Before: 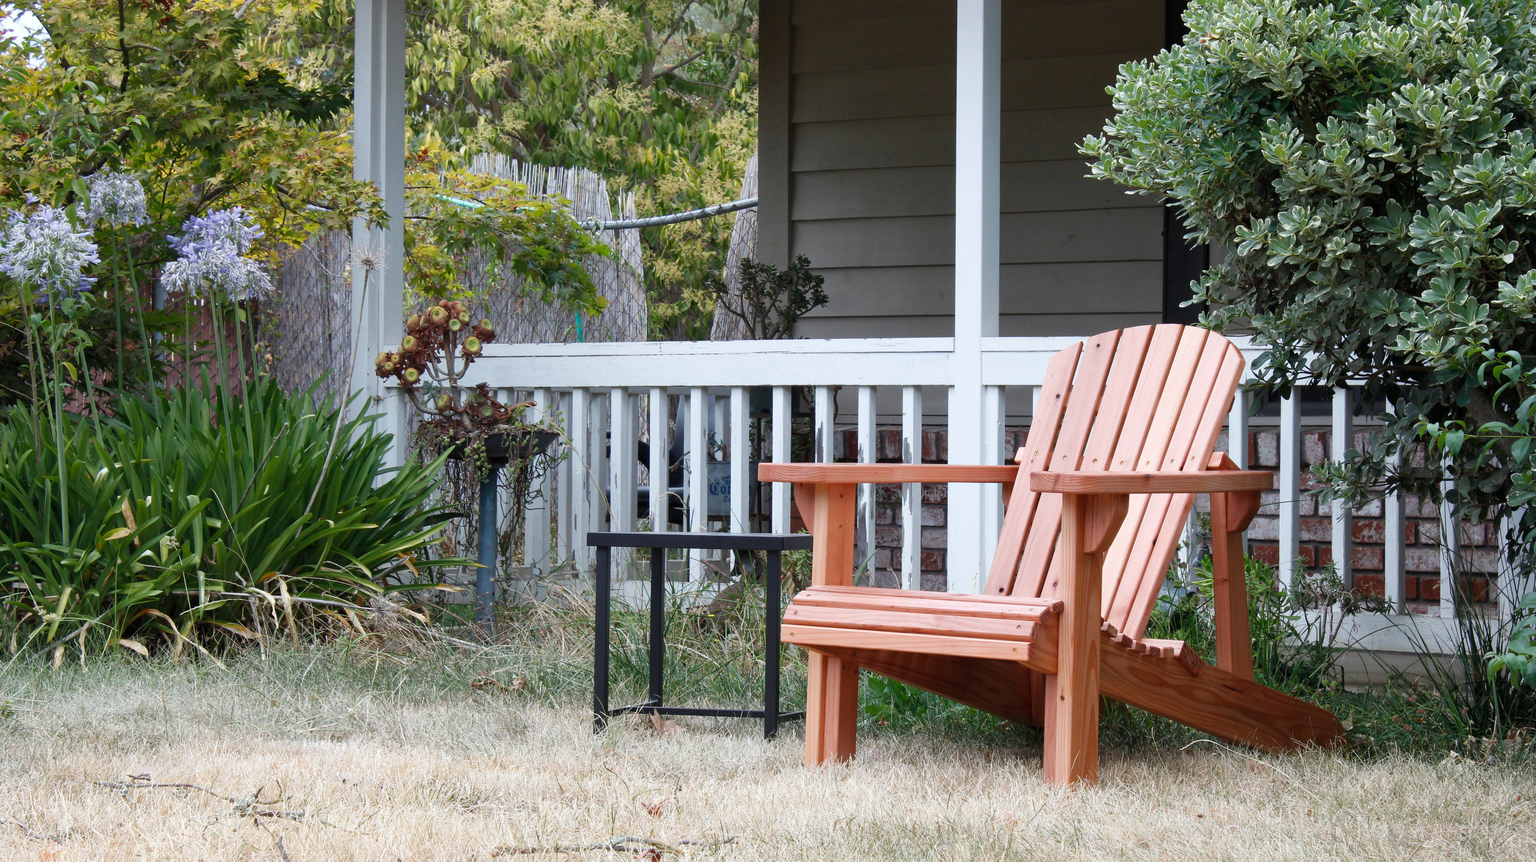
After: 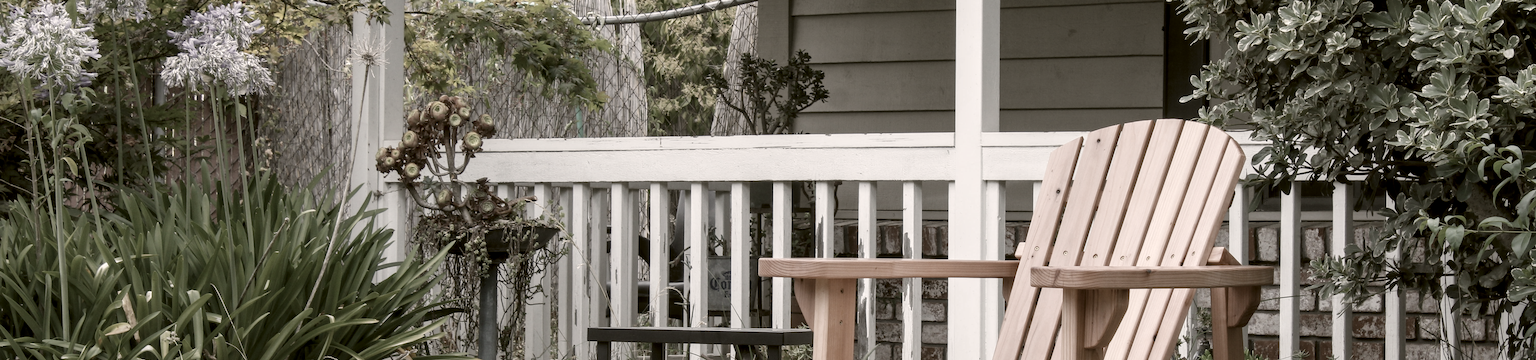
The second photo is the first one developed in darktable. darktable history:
crop and rotate: top 23.84%, bottom 34.294%
color correction: highlights a* 8.98, highlights b* 15.09, shadows a* -0.49, shadows b* 26.52
color zones: curves: ch1 [(0, 0.153) (0.143, 0.15) (0.286, 0.151) (0.429, 0.152) (0.571, 0.152) (0.714, 0.151) (0.857, 0.151) (1, 0.153)]
local contrast: detail 130%
